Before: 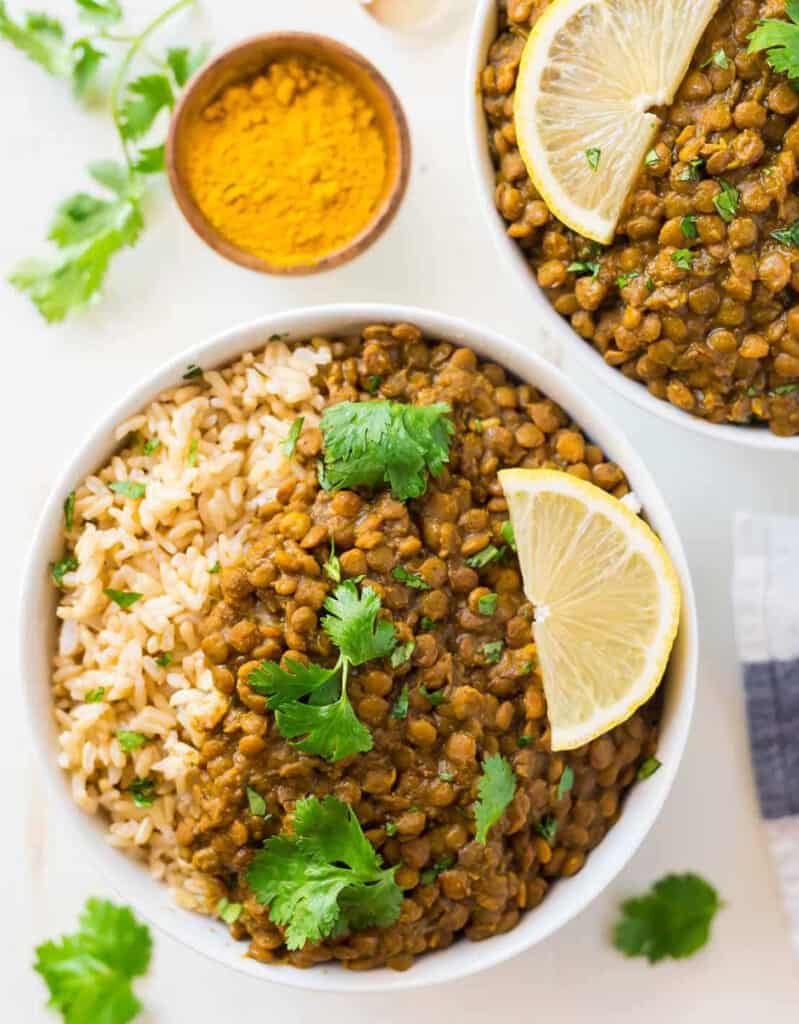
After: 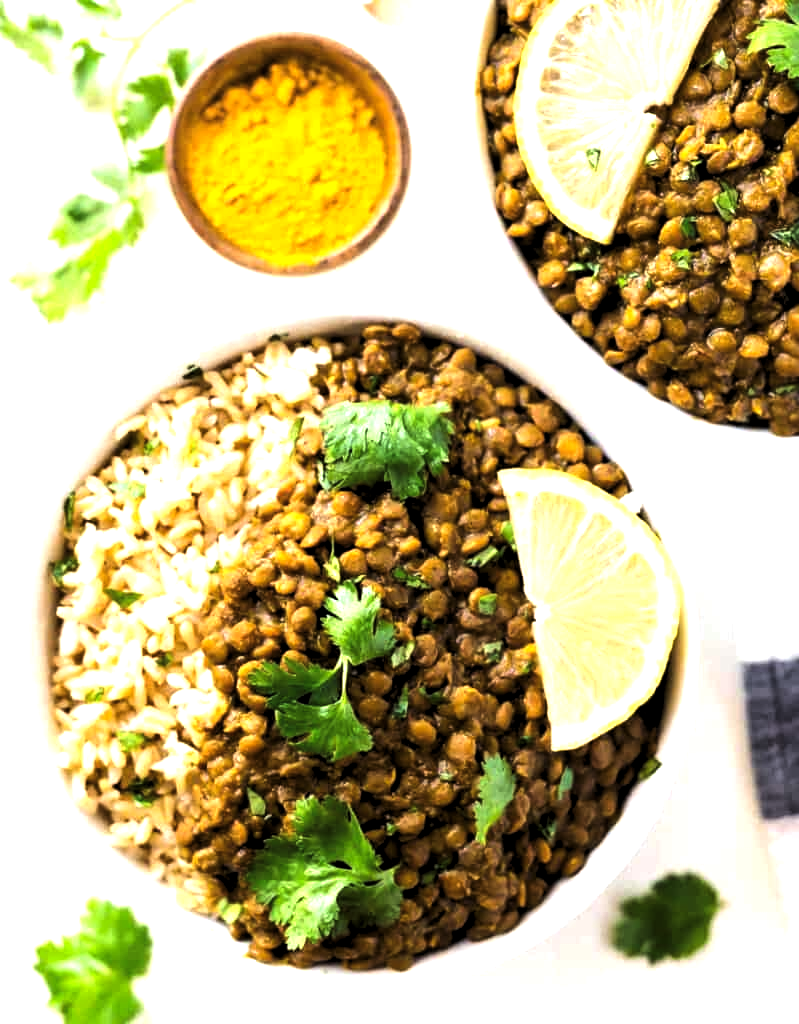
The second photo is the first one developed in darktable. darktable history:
tone equalizer: -8 EV -0.417 EV, -7 EV -0.389 EV, -6 EV -0.333 EV, -5 EV -0.222 EV, -3 EV 0.222 EV, -2 EV 0.333 EV, -1 EV 0.389 EV, +0 EV 0.417 EV, edges refinement/feathering 500, mask exposure compensation -1.57 EV, preserve details no
levels: levels [0.129, 0.519, 0.867]
